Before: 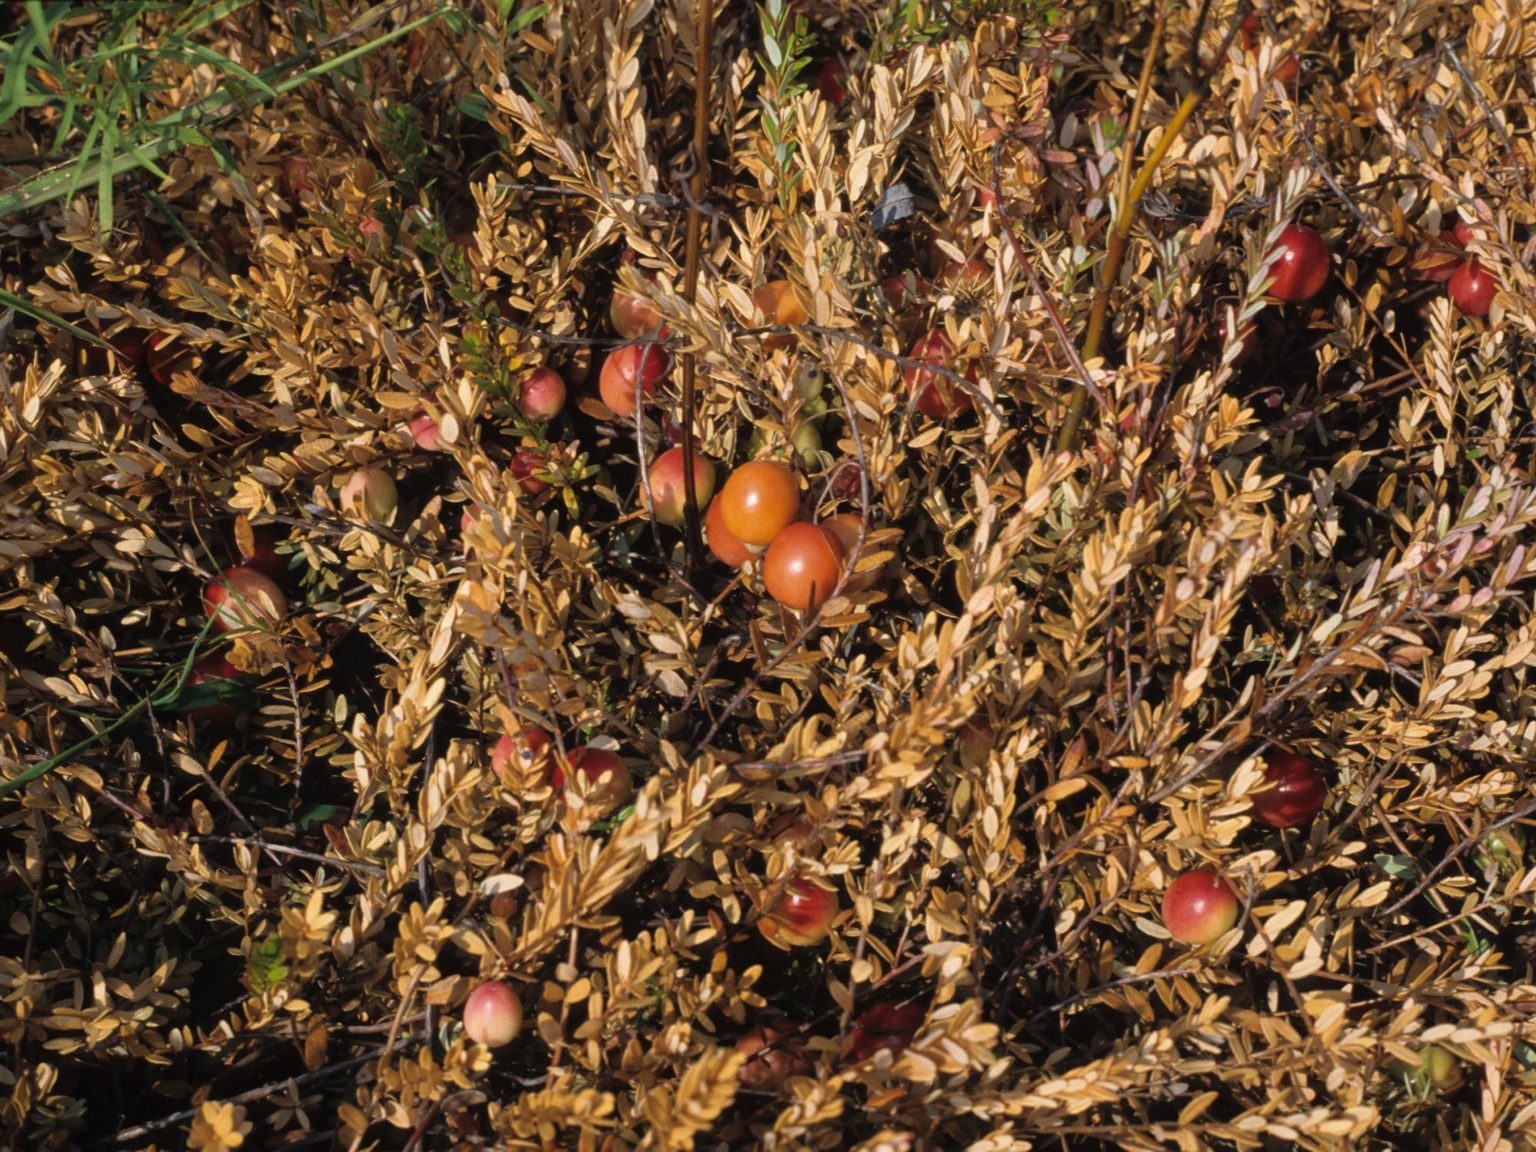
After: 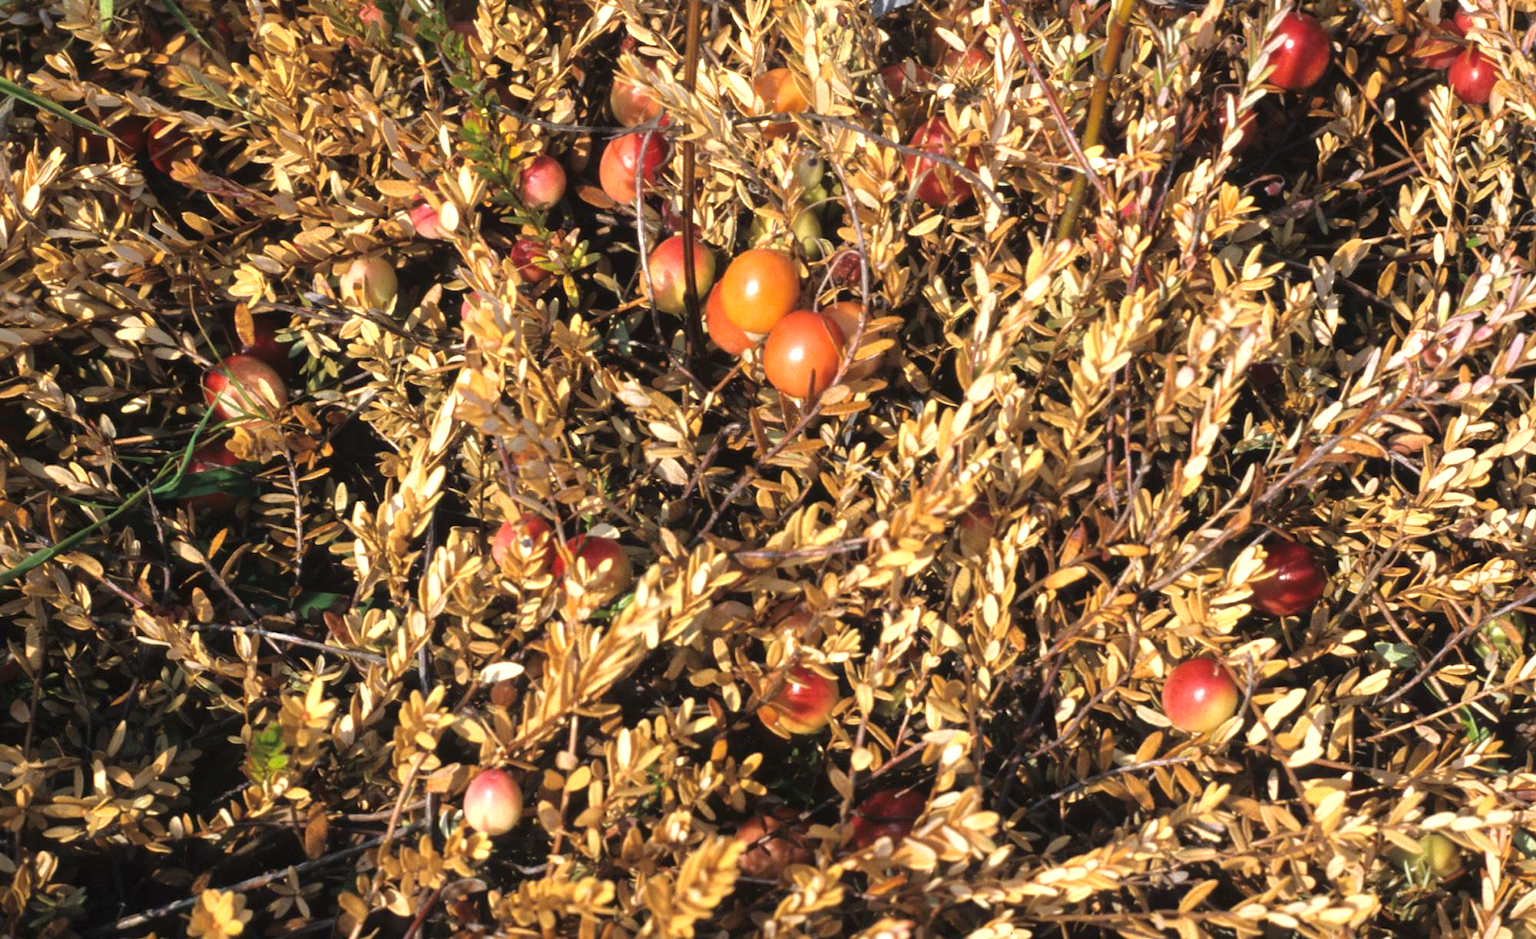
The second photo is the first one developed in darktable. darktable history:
exposure: exposure 0.939 EV, compensate exposure bias true, compensate highlight preservation false
crop and rotate: top 18.422%
